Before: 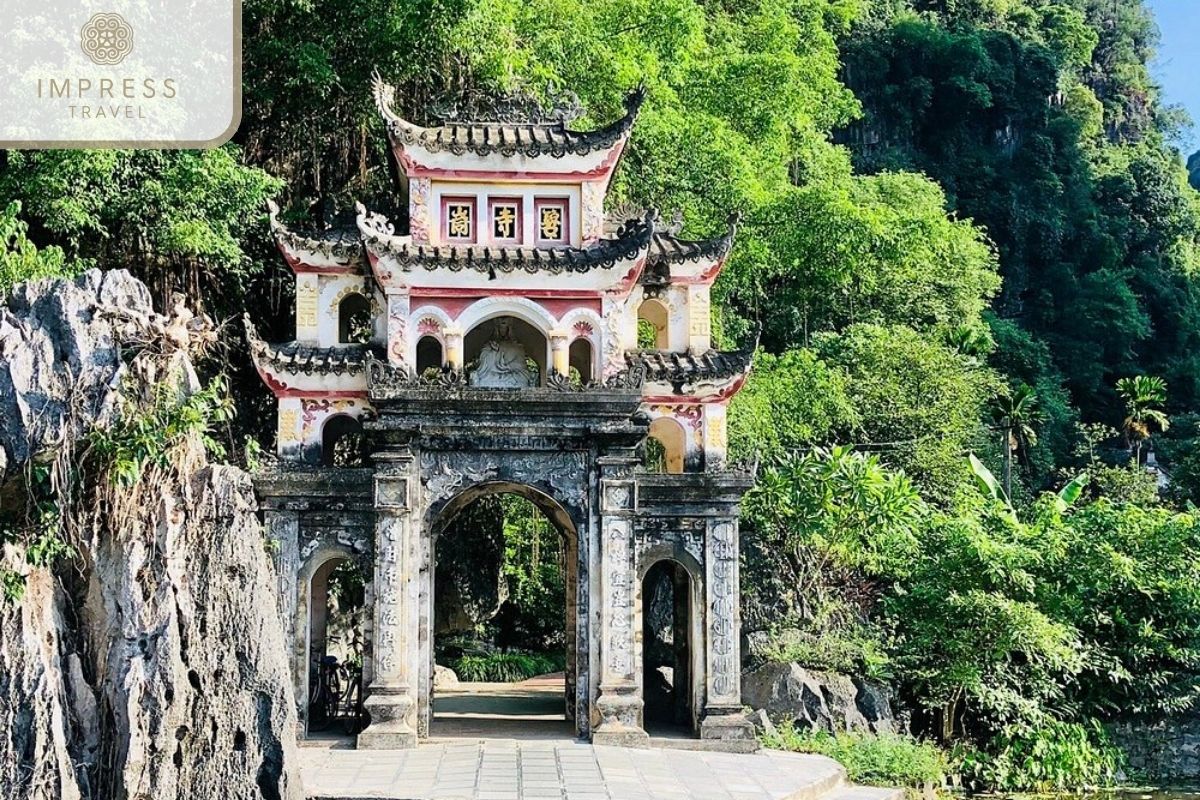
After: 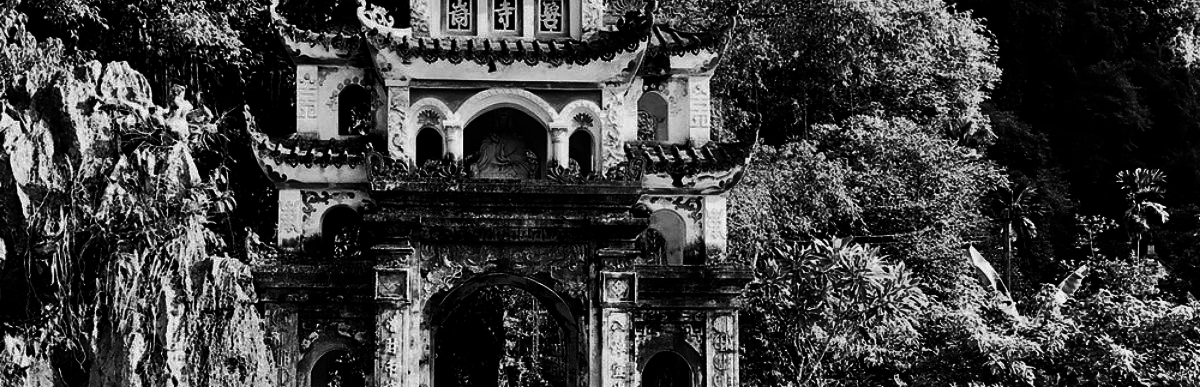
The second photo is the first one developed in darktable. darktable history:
shadows and highlights: soften with gaussian
contrast brightness saturation: contrast 0.02, brightness -1, saturation -1
crop and rotate: top 26.056%, bottom 25.543%
